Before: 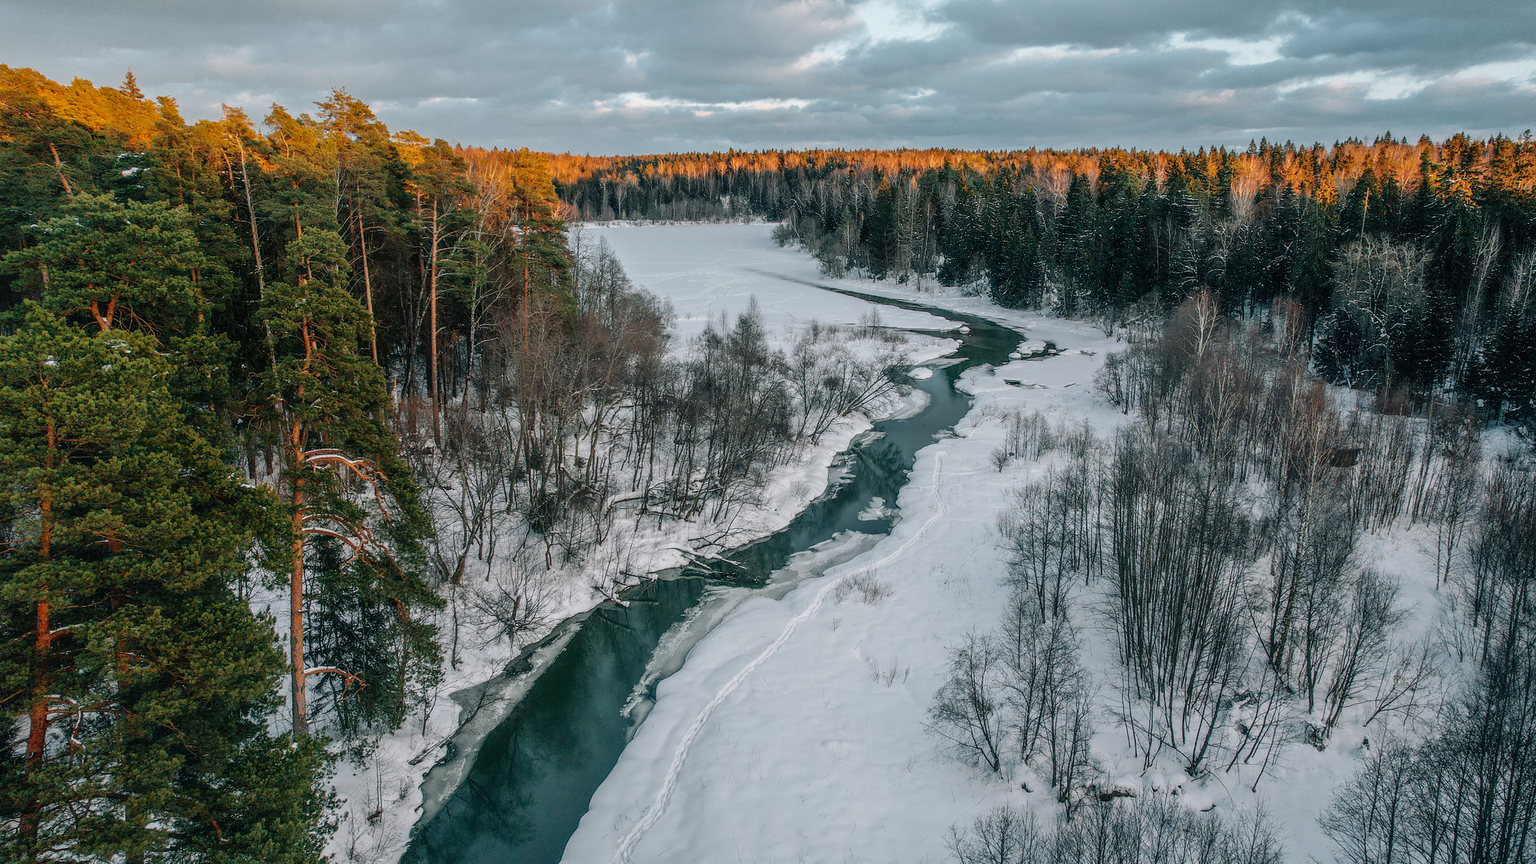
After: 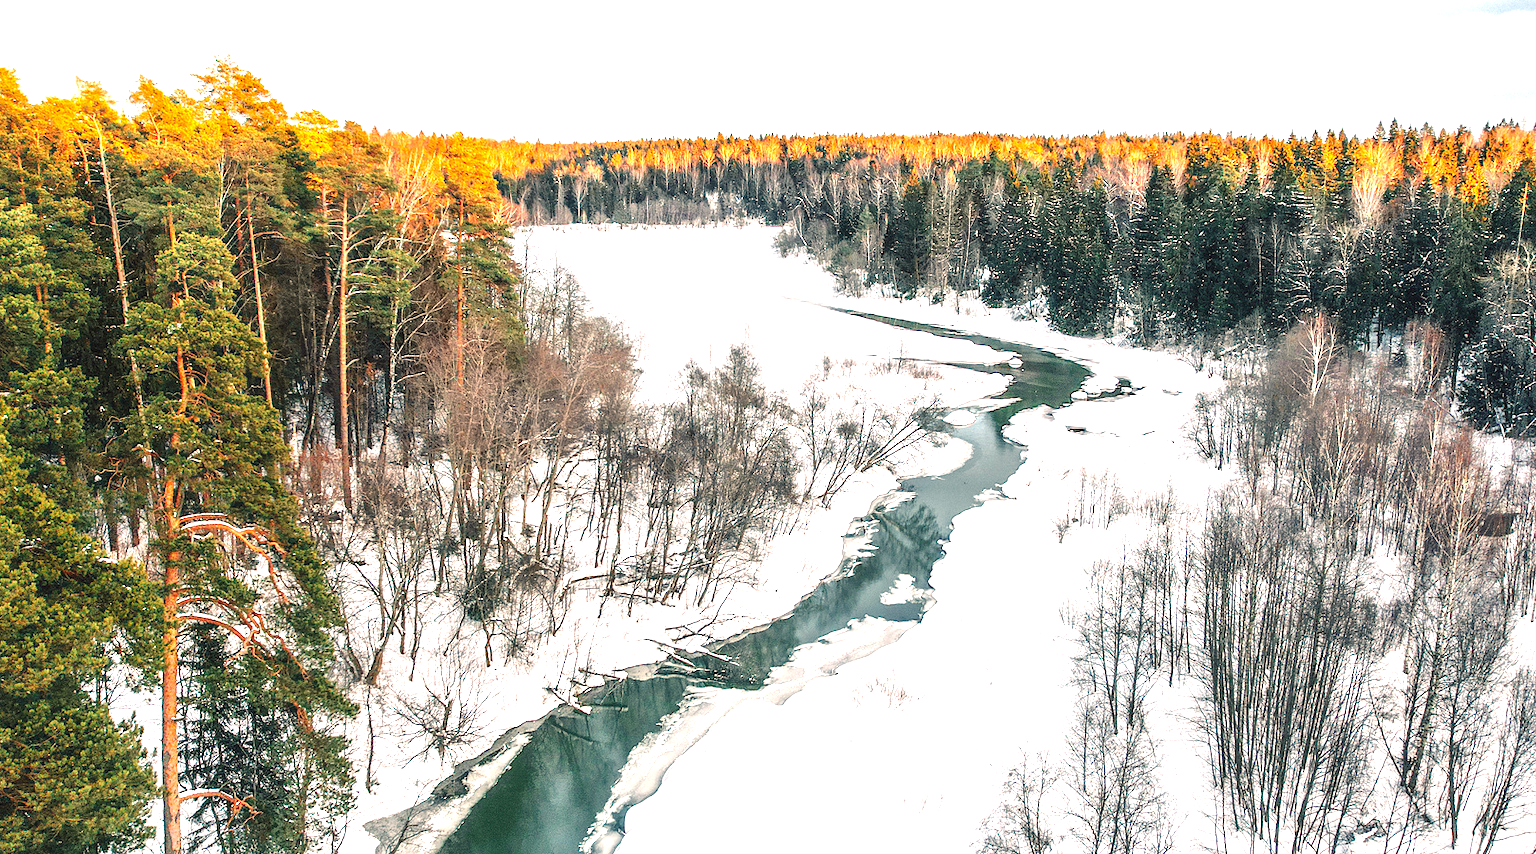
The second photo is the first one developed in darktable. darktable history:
exposure: black level correction 0, exposure 1.993 EV, compensate exposure bias true, compensate highlight preservation false
color correction: highlights a* 11.68, highlights b* 11.56
crop and rotate: left 10.623%, top 5.1%, right 10.408%, bottom 16.689%
